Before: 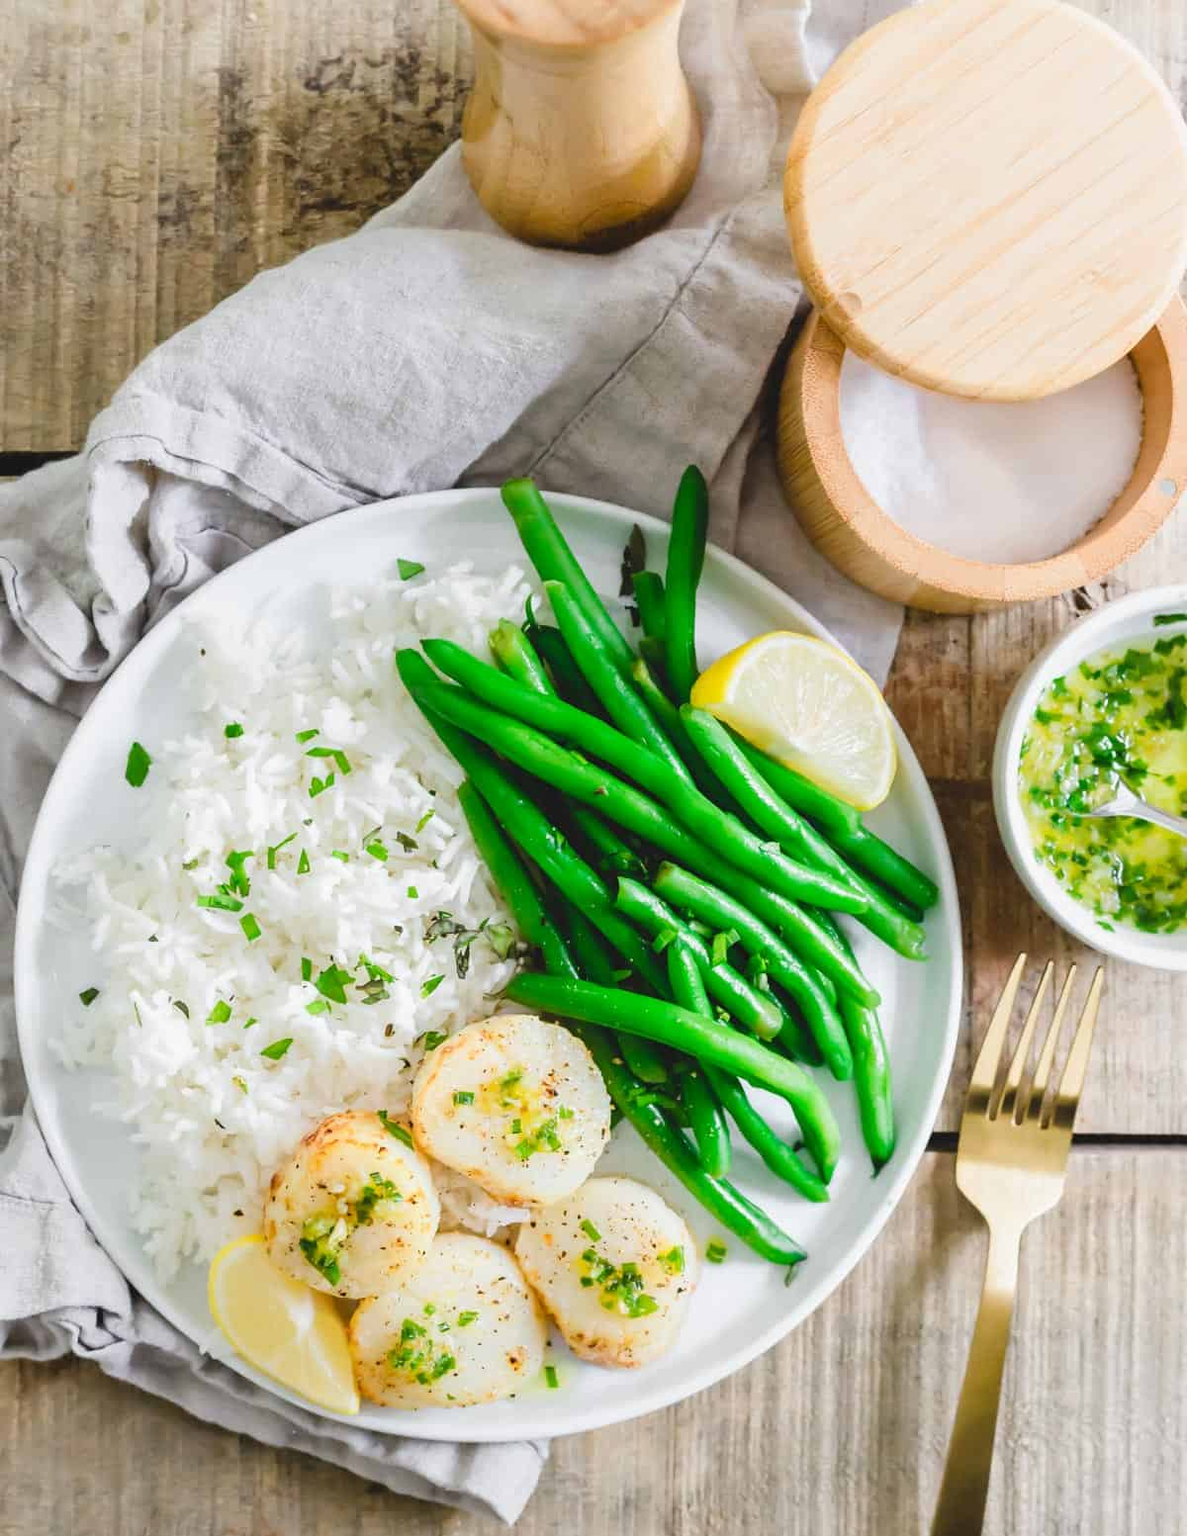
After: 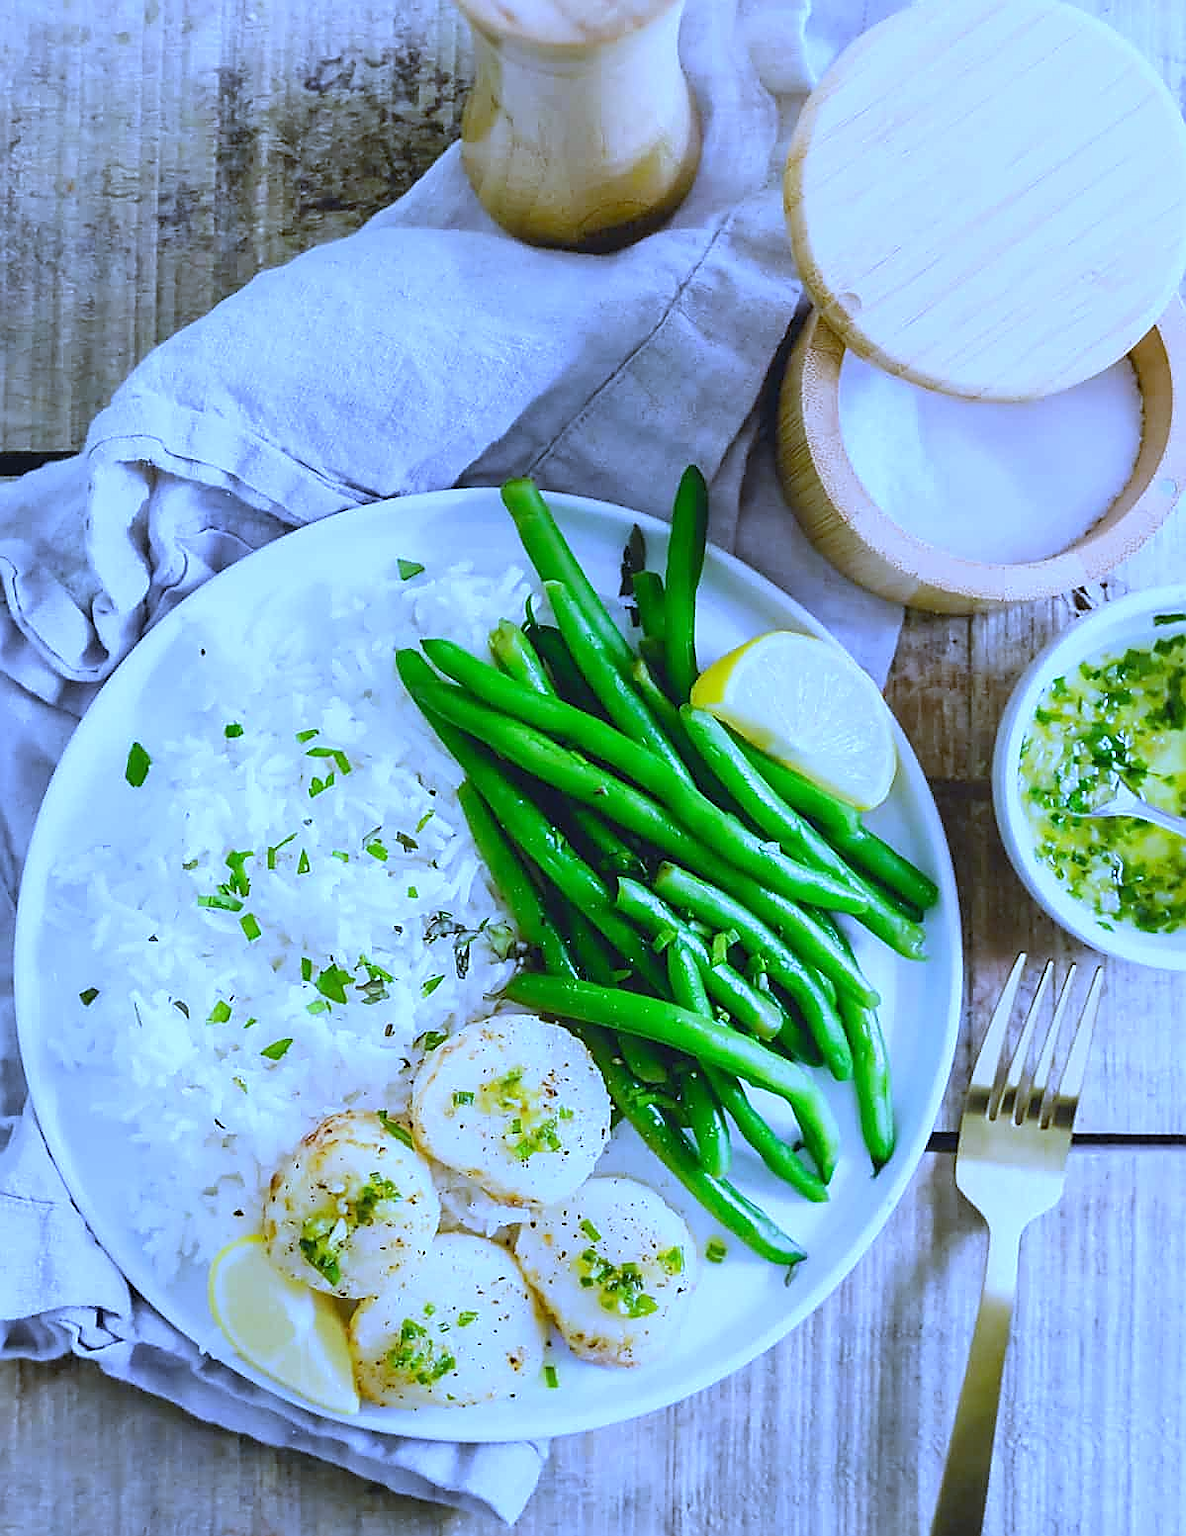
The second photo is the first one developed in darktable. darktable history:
white balance: red 0.766, blue 1.537
sharpen: radius 1.4, amount 1.25, threshold 0.7
exposure: exposure -0.064 EV, compensate highlight preservation false
